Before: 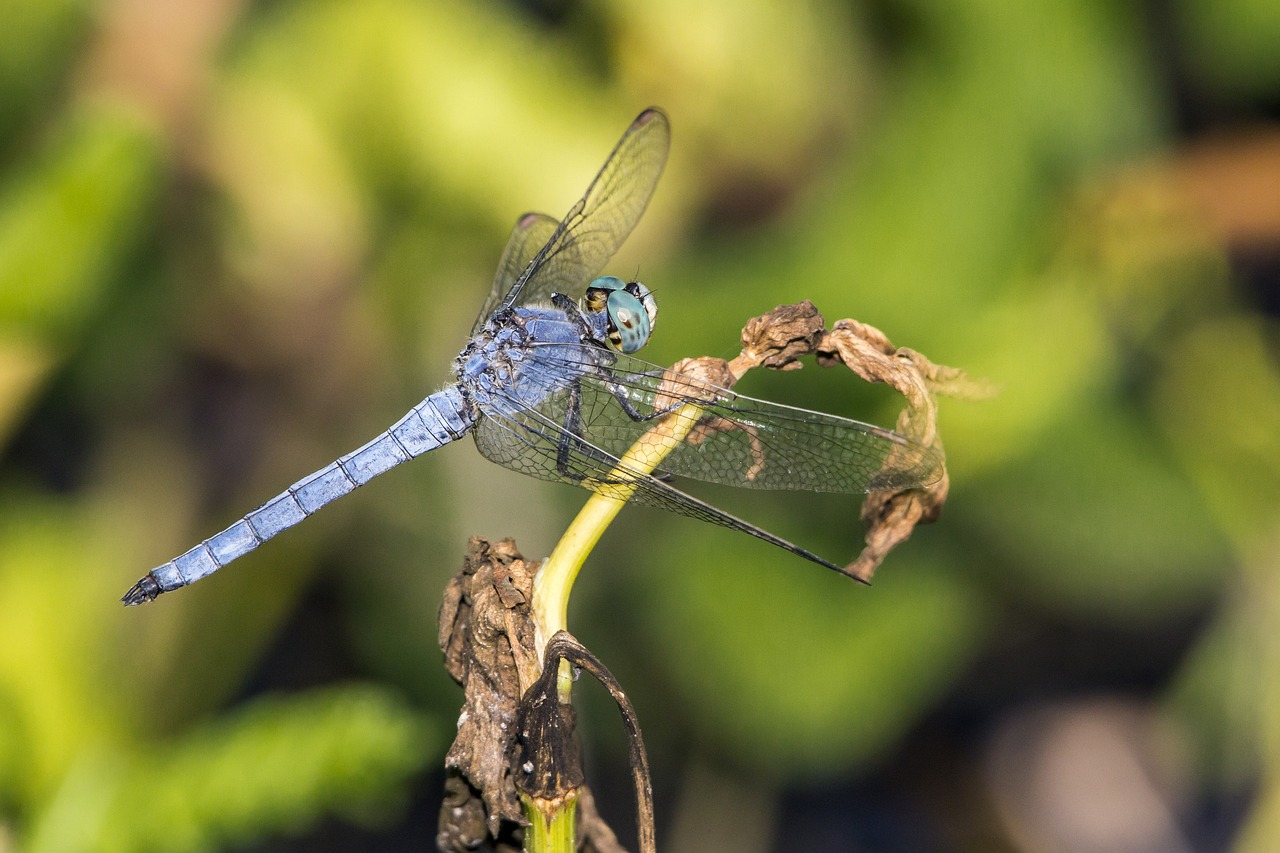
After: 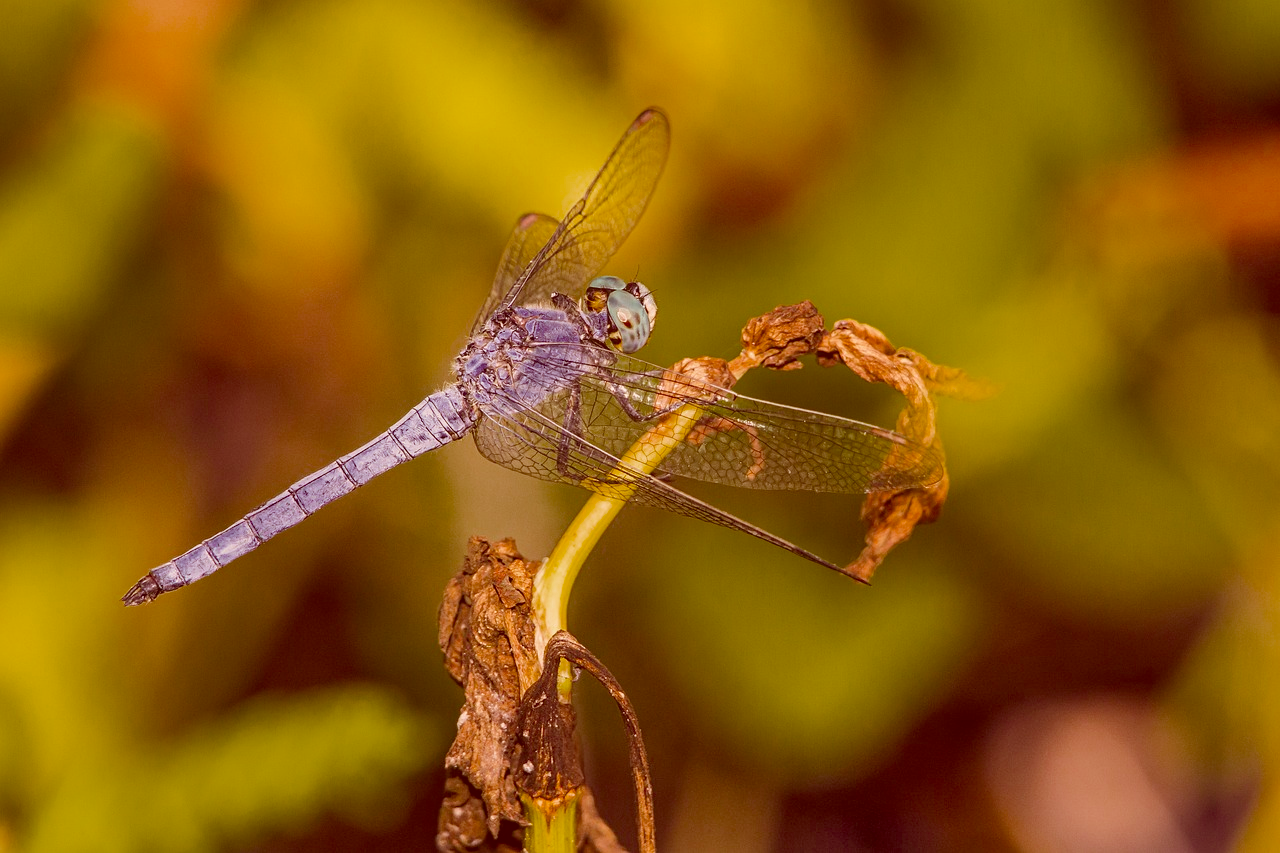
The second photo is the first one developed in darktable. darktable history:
color balance rgb: linear chroma grading › global chroma 9.773%, perceptual saturation grading › global saturation 30.156%, global vibrance -1.512%, saturation formula JzAzBz (2021)
contrast equalizer: y [[0.439, 0.44, 0.442, 0.457, 0.493, 0.498], [0.5 ×6], [0.5 ×6], [0 ×6], [0 ×6]]
shadows and highlights: low approximation 0.01, soften with gaussian
color correction: highlights a* 9.21, highlights b* 8.94, shadows a* 39.83, shadows b* 39.22, saturation 0.786
